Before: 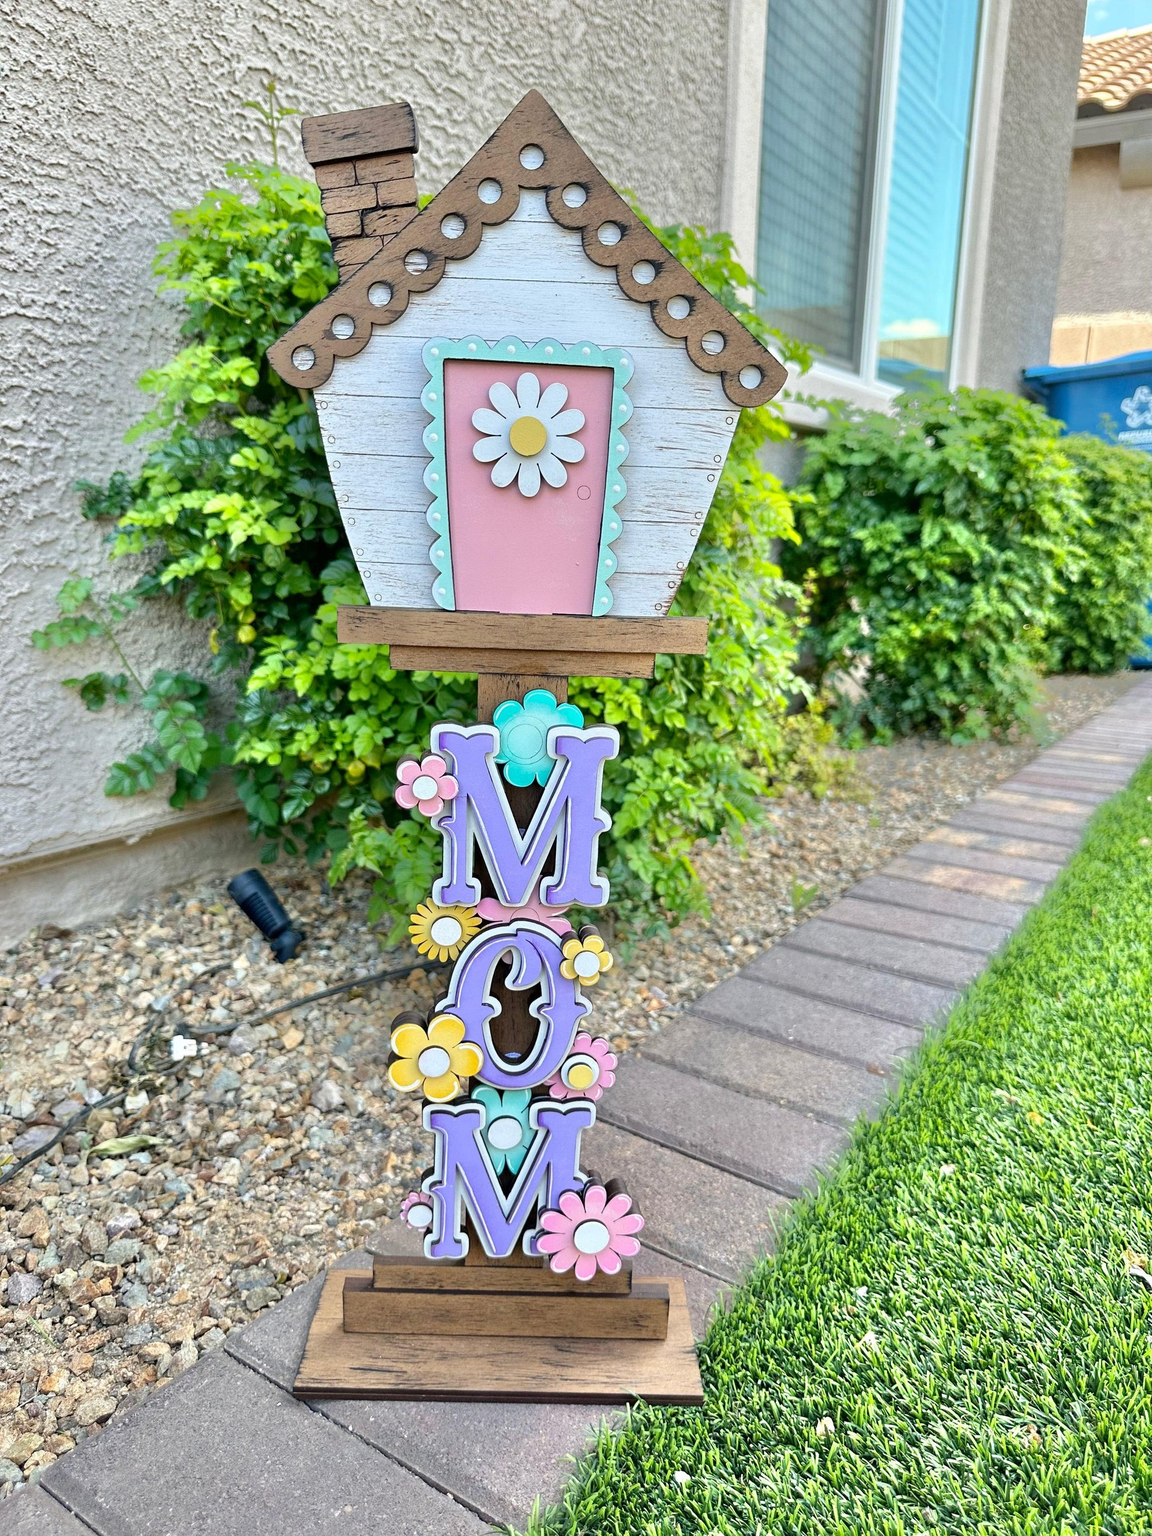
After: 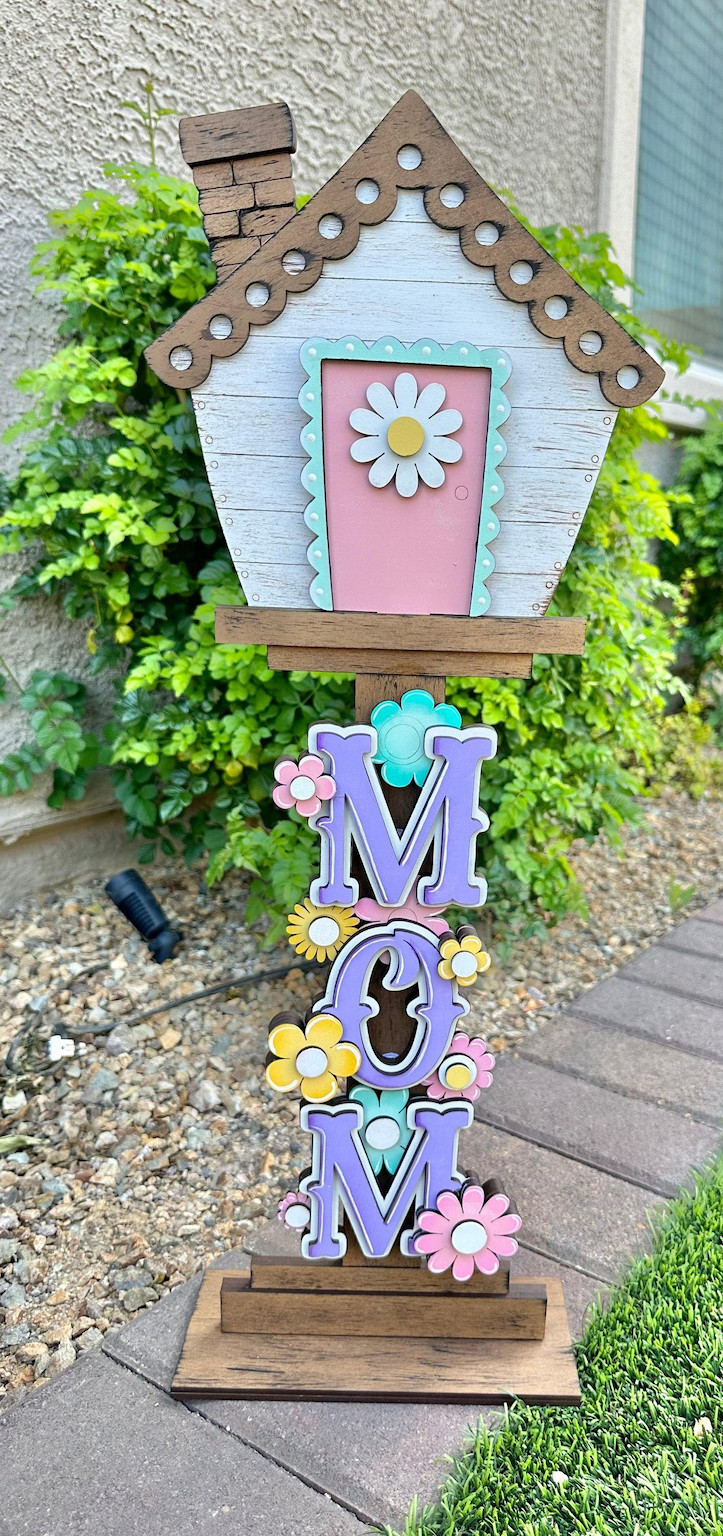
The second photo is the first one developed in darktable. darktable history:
crop: left 10.644%, right 26.528%
exposure: compensate highlight preservation false
